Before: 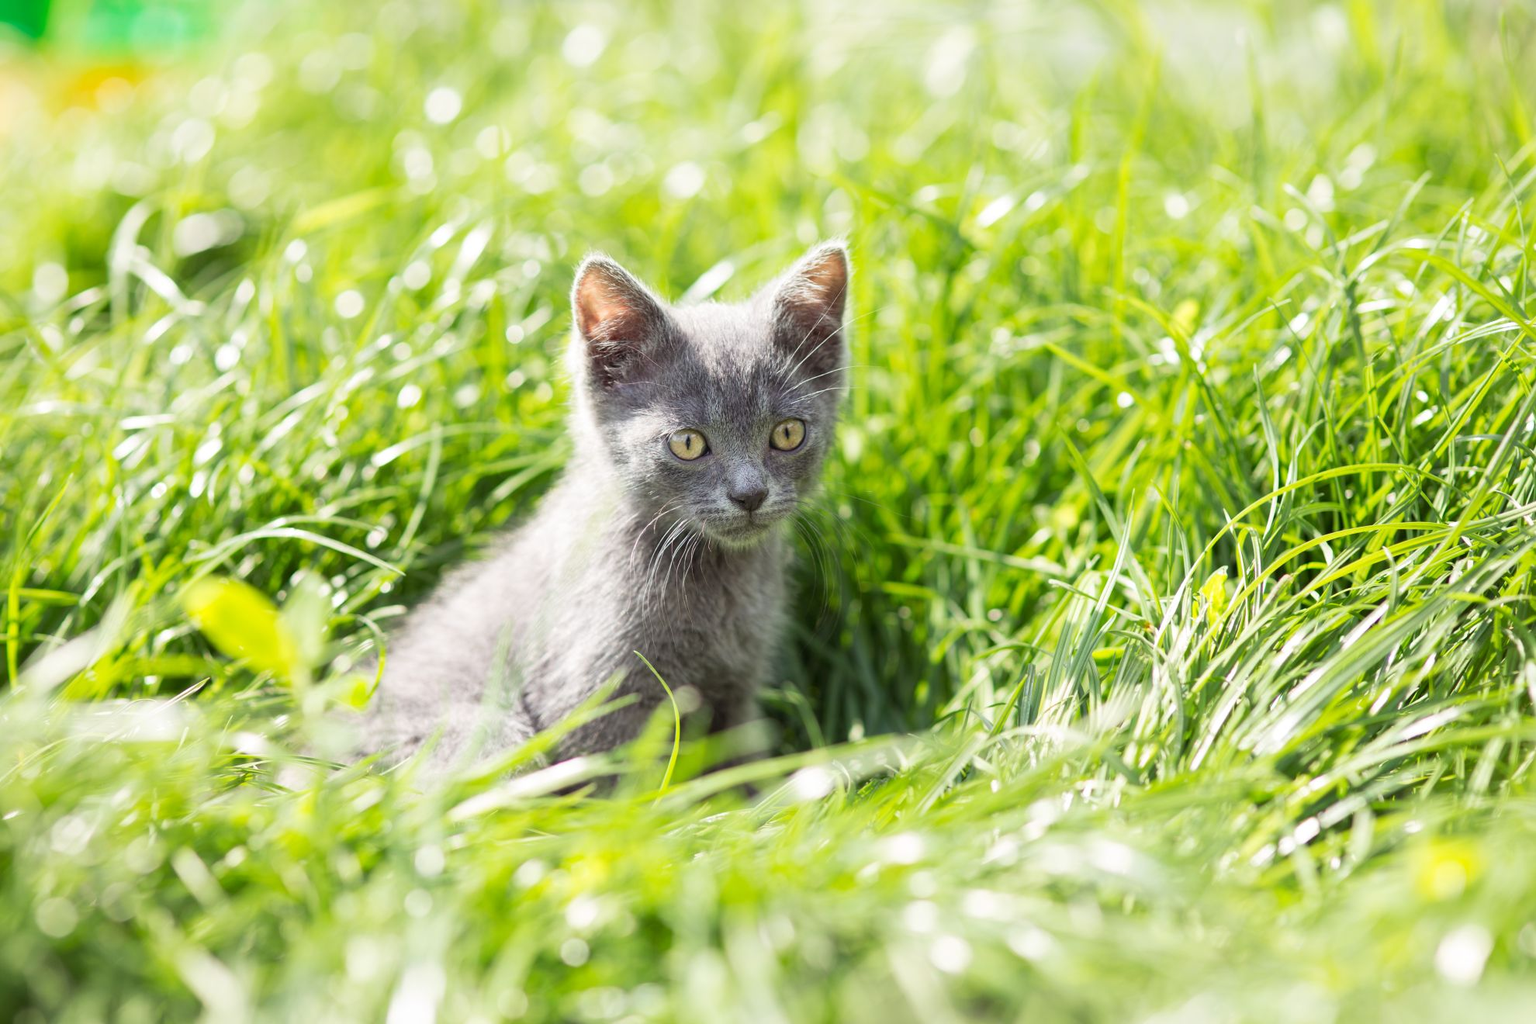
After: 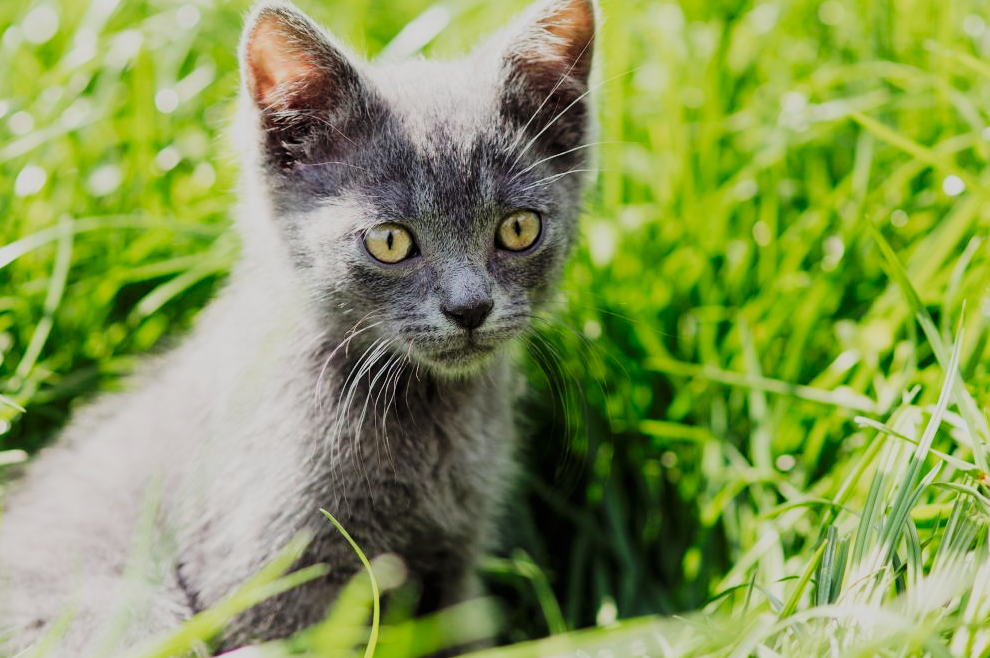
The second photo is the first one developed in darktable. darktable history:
crop: left 25.113%, top 25.056%, right 24.851%, bottom 25.056%
tone curve: curves: ch0 [(0, 0) (0.106, 0.026) (0.275, 0.155) (0.392, 0.314) (0.513, 0.481) (0.657, 0.667) (1, 1)]; ch1 [(0, 0) (0.5, 0.511) (0.536, 0.579) (0.587, 0.69) (1, 1)]; ch2 [(0, 0) (0.5, 0.5) (0.55, 0.552) (0.625, 0.699) (1, 1)], preserve colors none
filmic rgb: black relative exposure -7.45 EV, white relative exposure 4.89 EV, hardness 3.4, add noise in highlights 0.002, color science v3 (2019), use custom middle-gray values true, contrast in highlights soft
